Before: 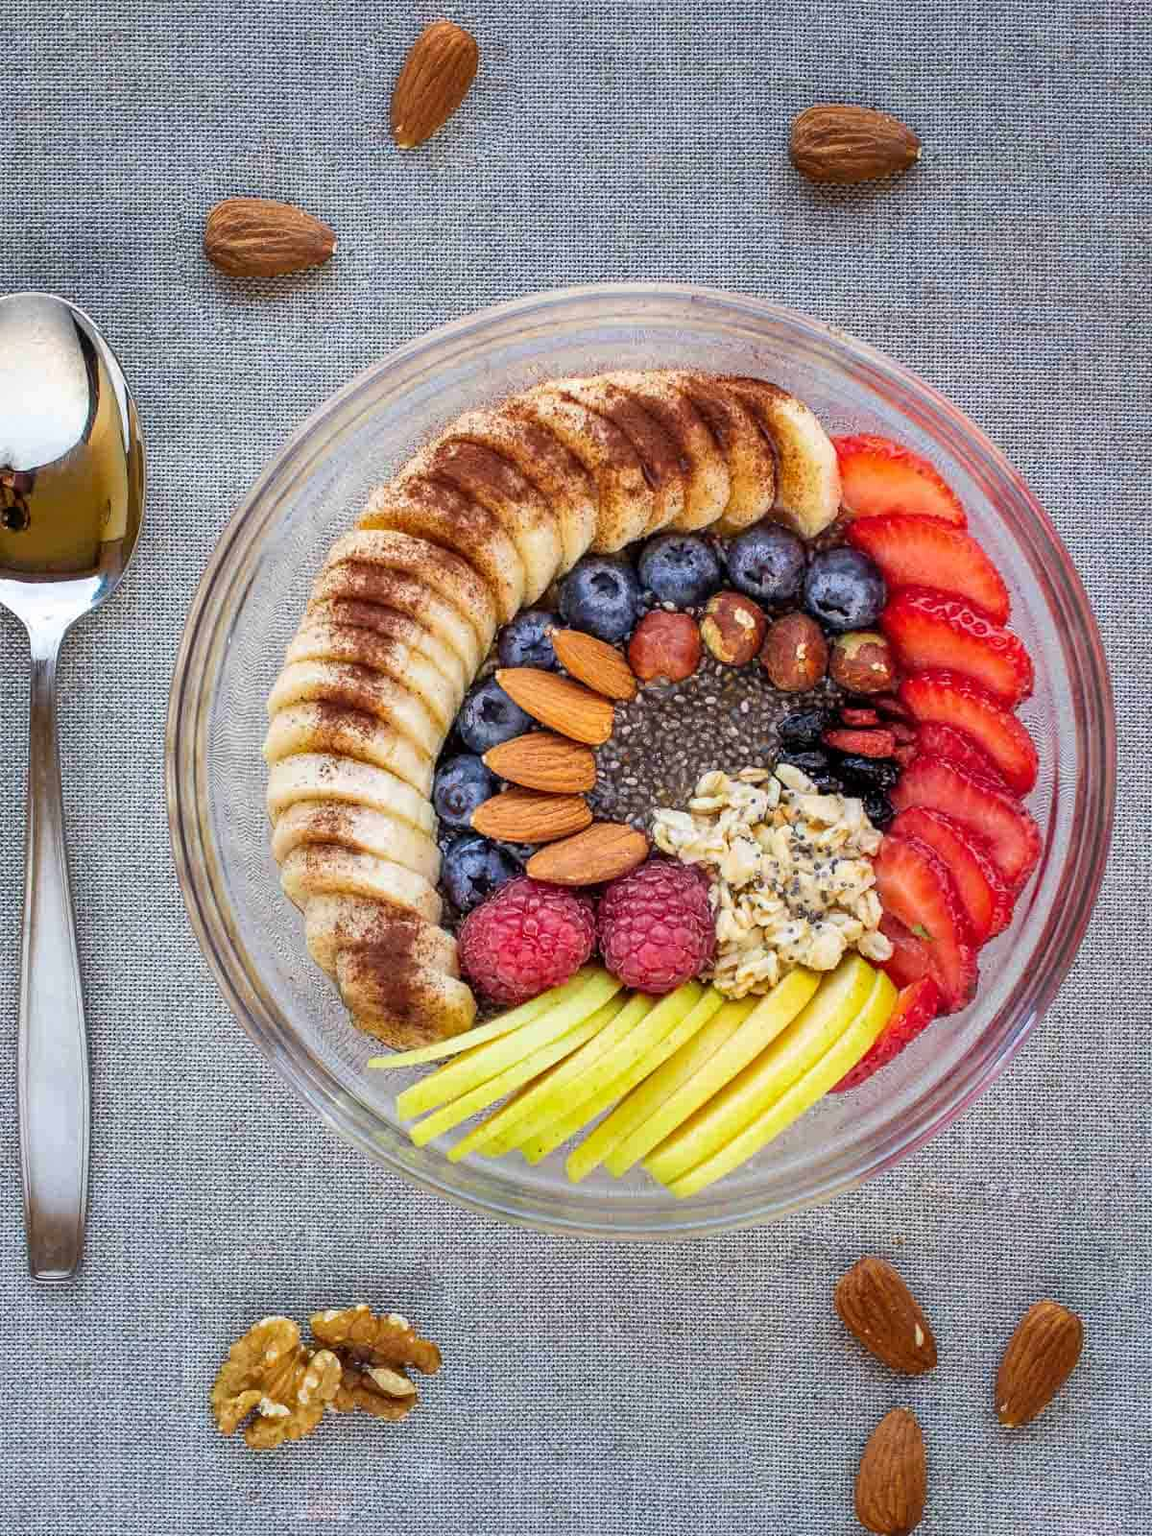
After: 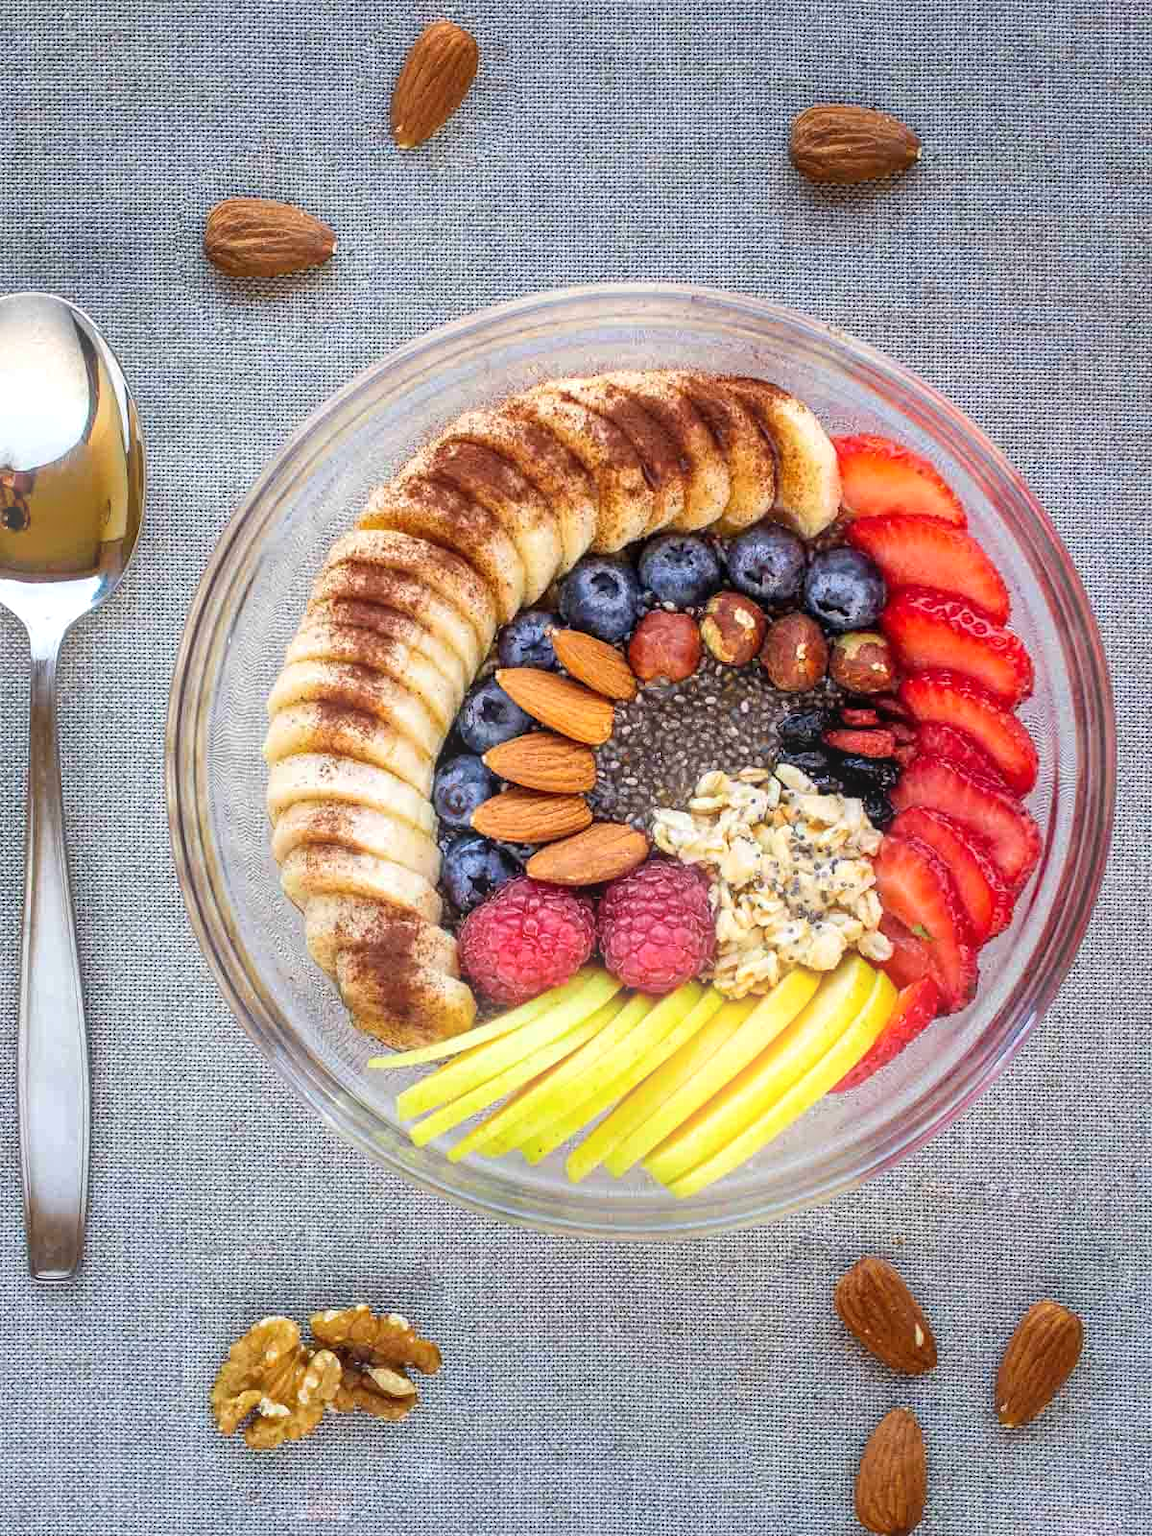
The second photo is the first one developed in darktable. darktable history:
bloom: size 15%, threshold 97%, strength 7%
levels: levels [0, 0.476, 0.951]
